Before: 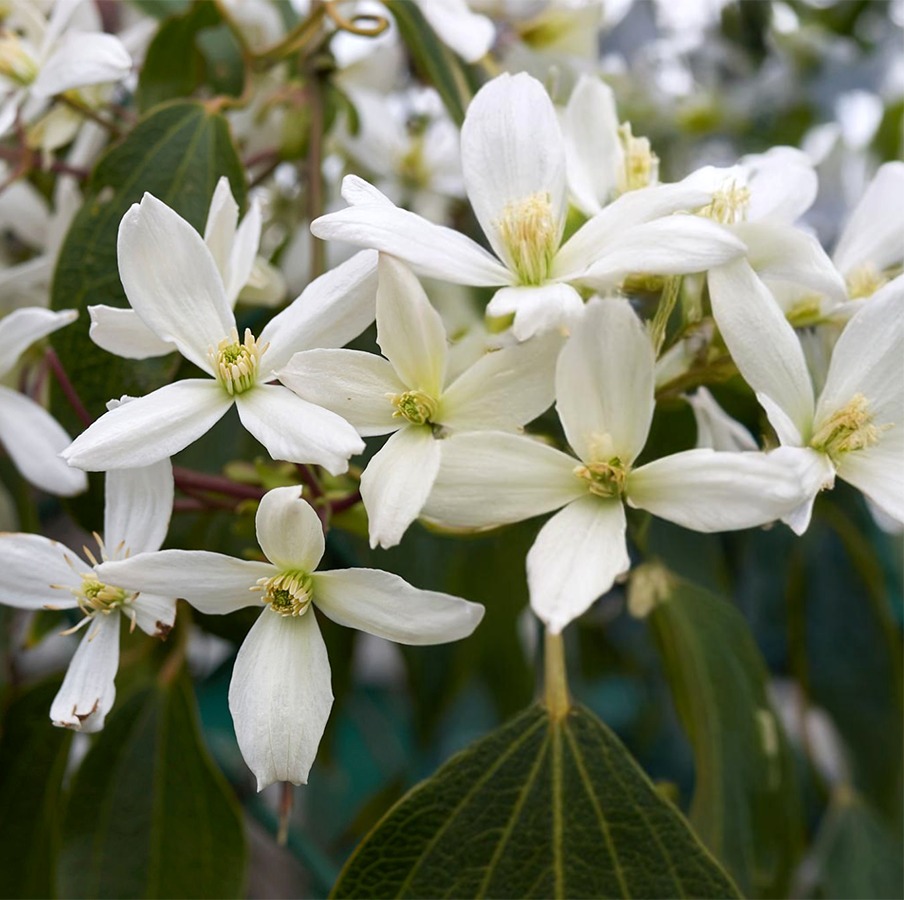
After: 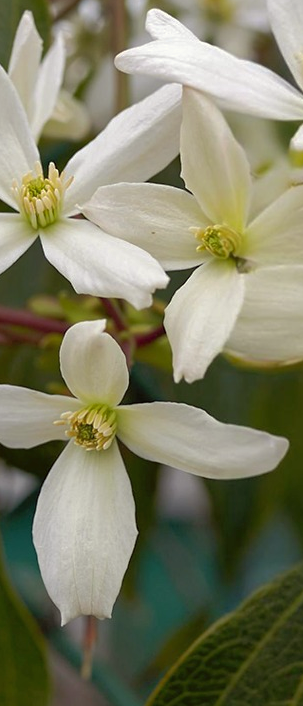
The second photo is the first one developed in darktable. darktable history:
color correction: highlights a* -0.95, highlights b* 4.5, shadows a* 3.55
crop and rotate: left 21.77%, top 18.528%, right 44.676%, bottom 2.997%
shadows and highlights: on, module defaults
